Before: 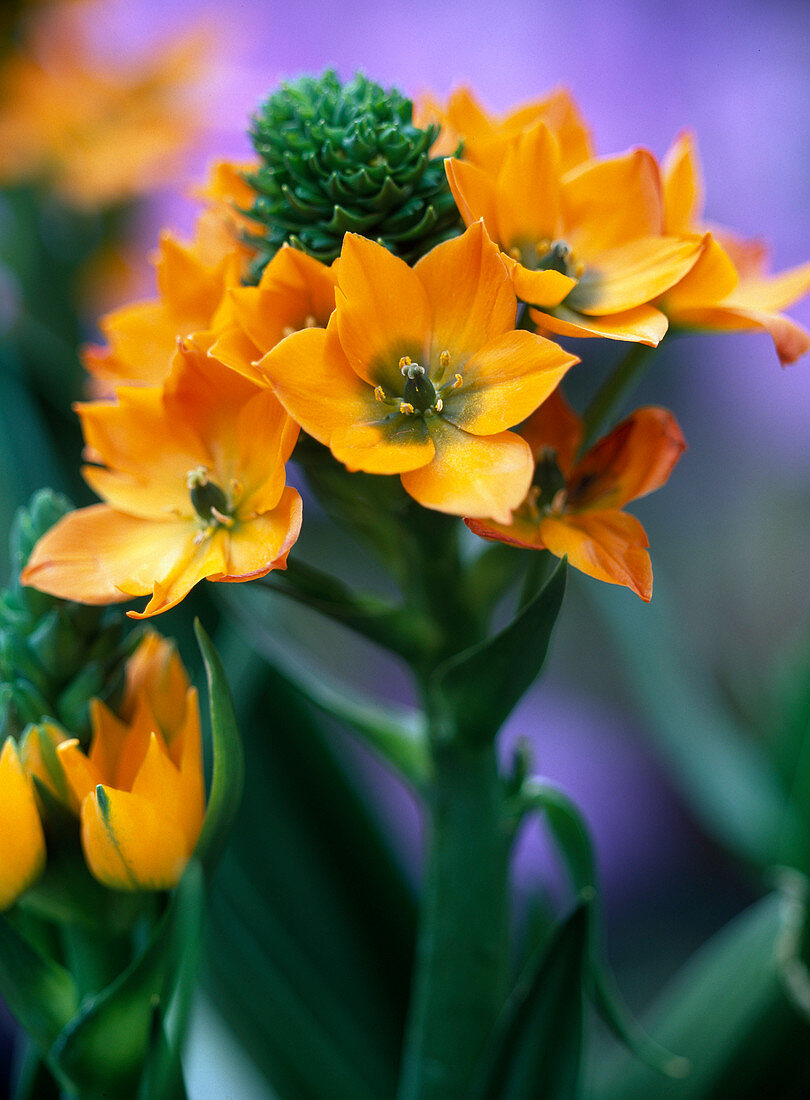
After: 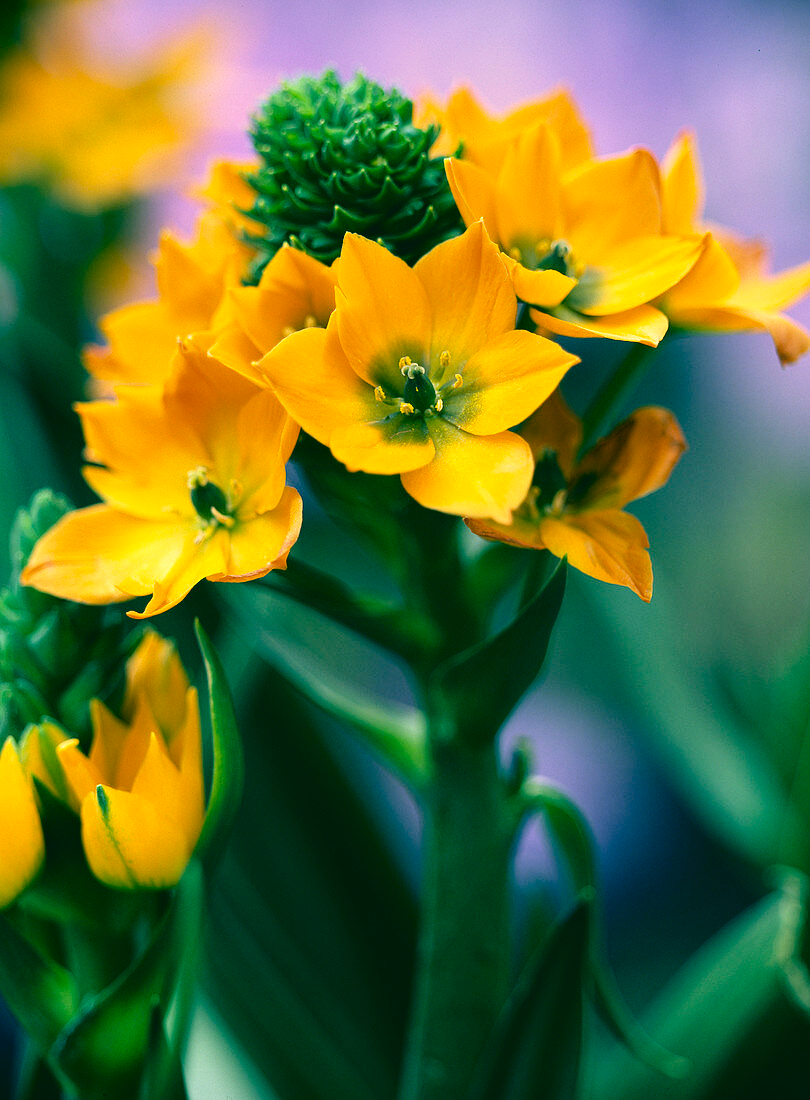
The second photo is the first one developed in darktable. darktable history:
color correction: highlights a* 1.98, highlights b* 34.38, shadows a* -36.87, shadows b* -5.89
tone curve: curves: ch0 [(0, 0) (0.004, 0.001) (0.133, 0.112) (0.325, 0.362) (0.832, 0.893) (1, 1)], color space Lab, independent channels, preserve colors none
